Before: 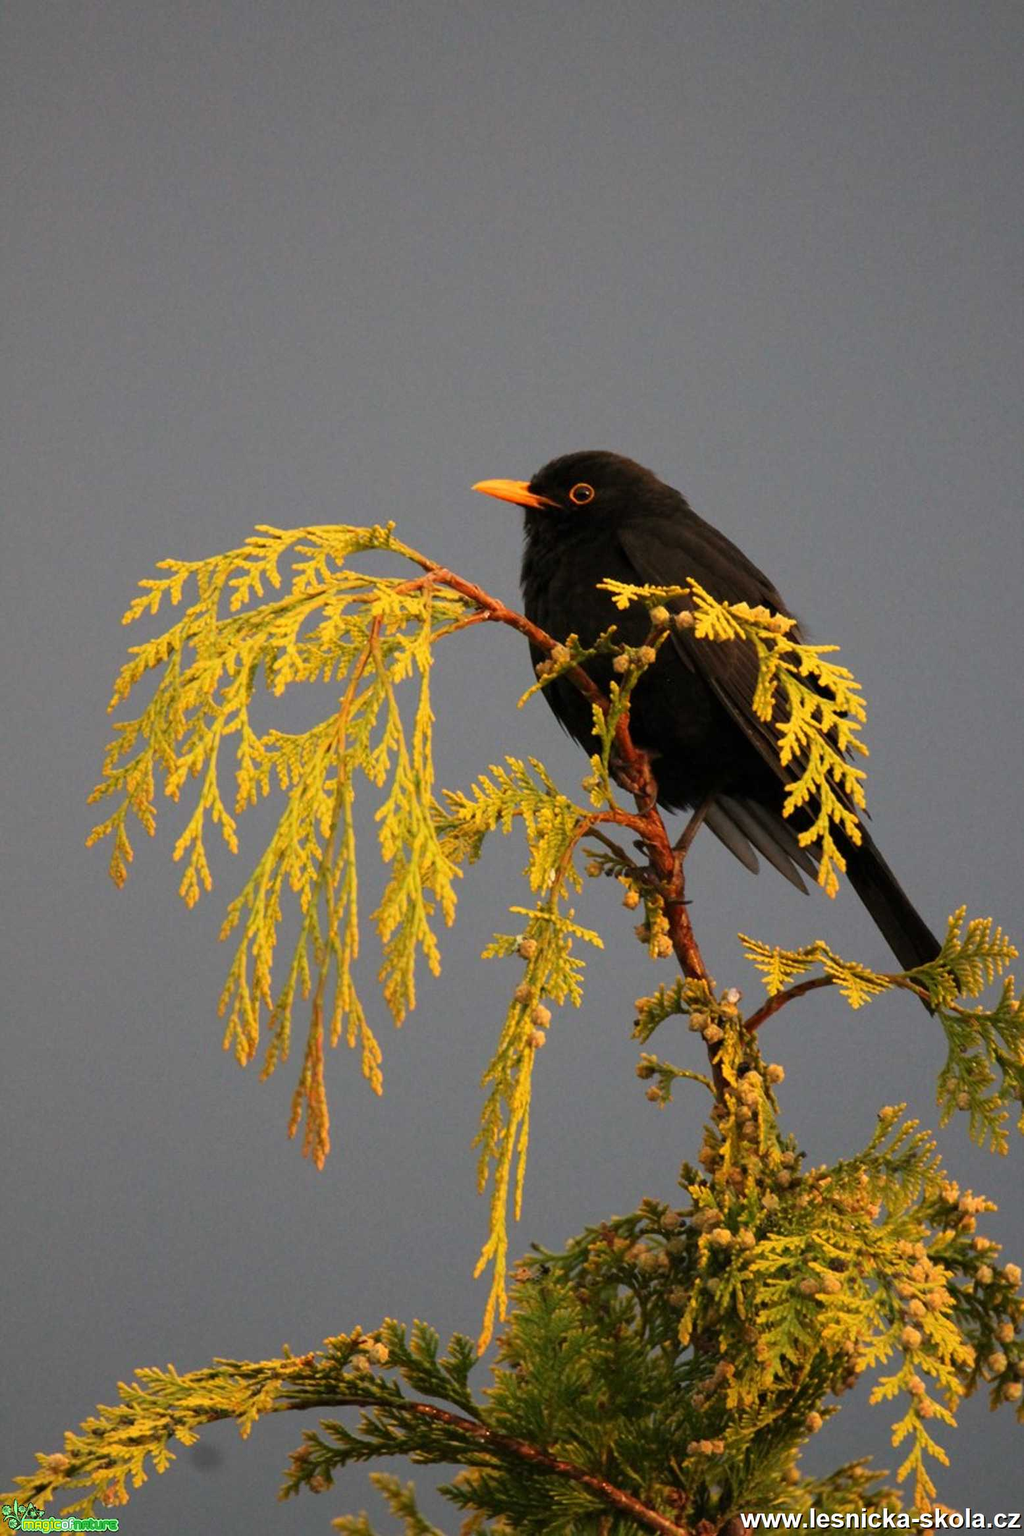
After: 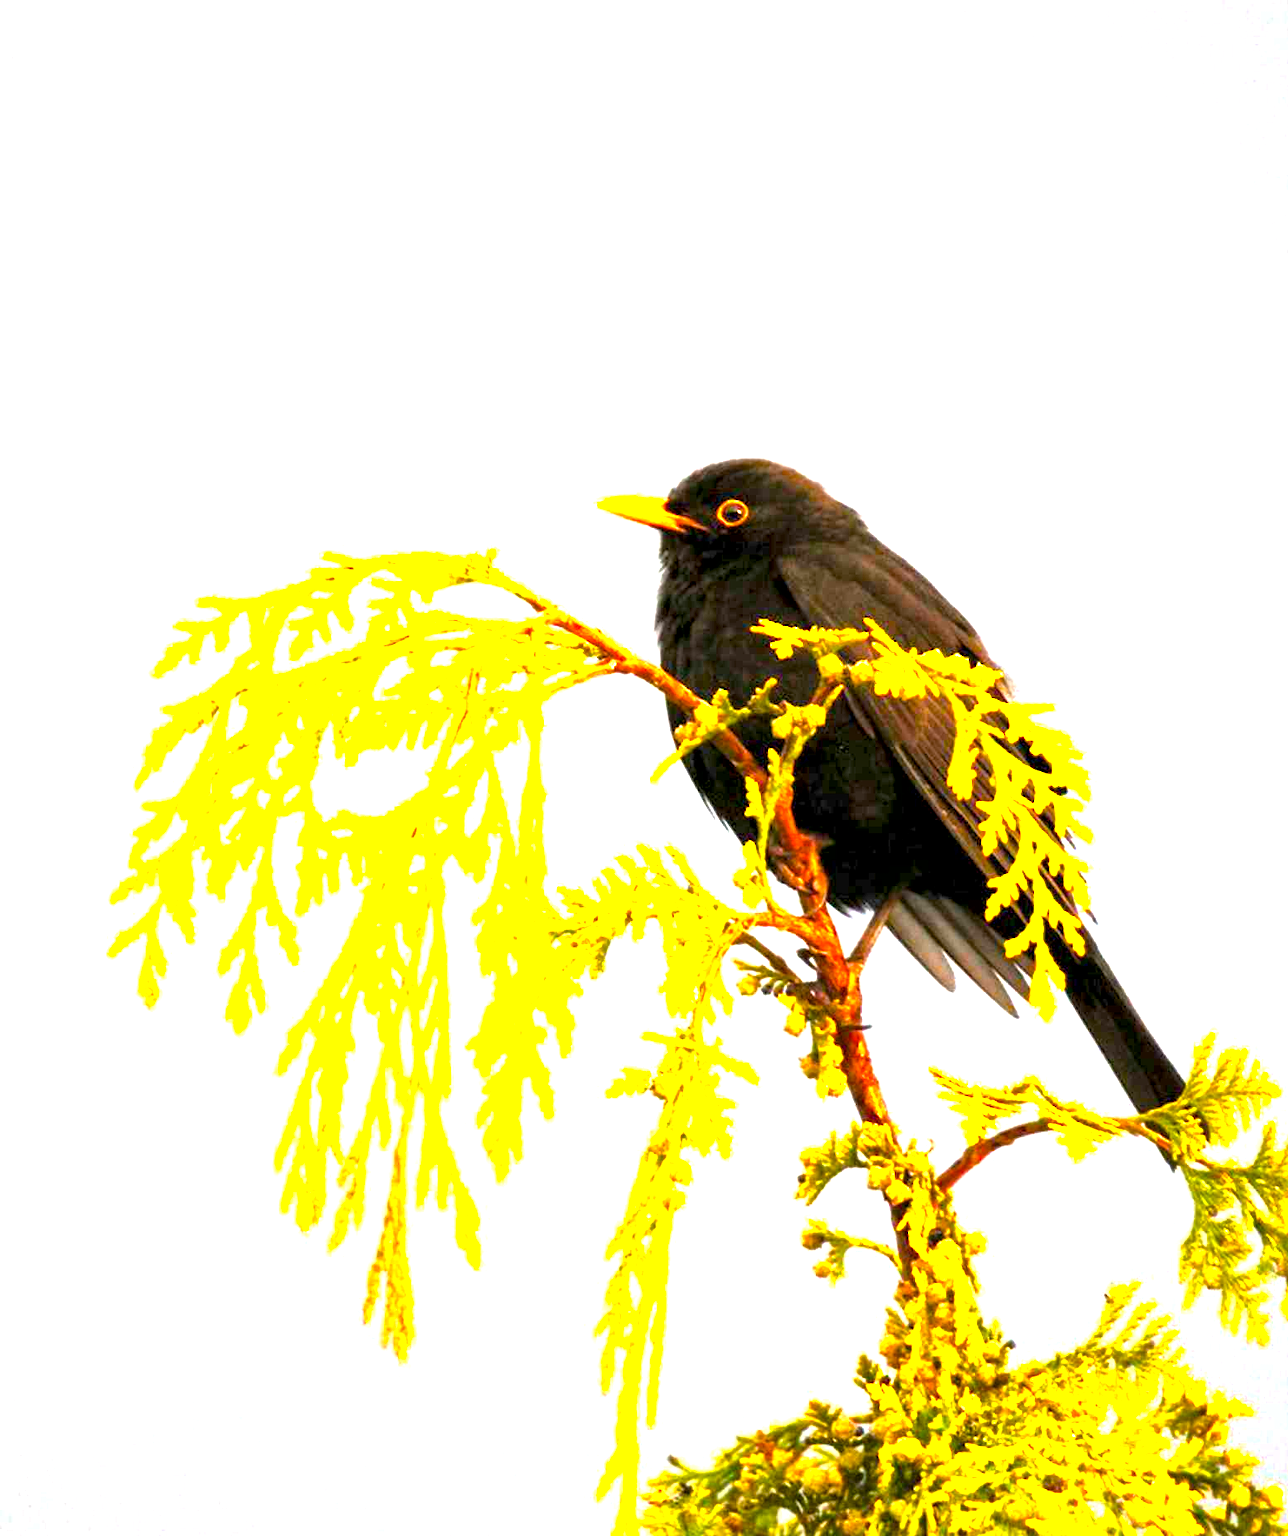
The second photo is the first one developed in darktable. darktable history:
local contrast: mode bilateral grid, contrast 20, coarseness 49, detail 161%, midtone range 0.2
exposure: black level correction 0, exposure 1.873 EV, compensate highlight preservation false
crop and rotate: top 5.653%, bottom 14.856%
color balance rgb: highlights gain › chroma 0.219%, highlights gain › hue 330.15°, global offset › luminance -0.475%, linear chroma grading › global chroma -1.057%, perceptual saturation grading › global saturation 30.342%, perceptual brilliance grading › global brilliance 30.337%, global vibrance 20%
